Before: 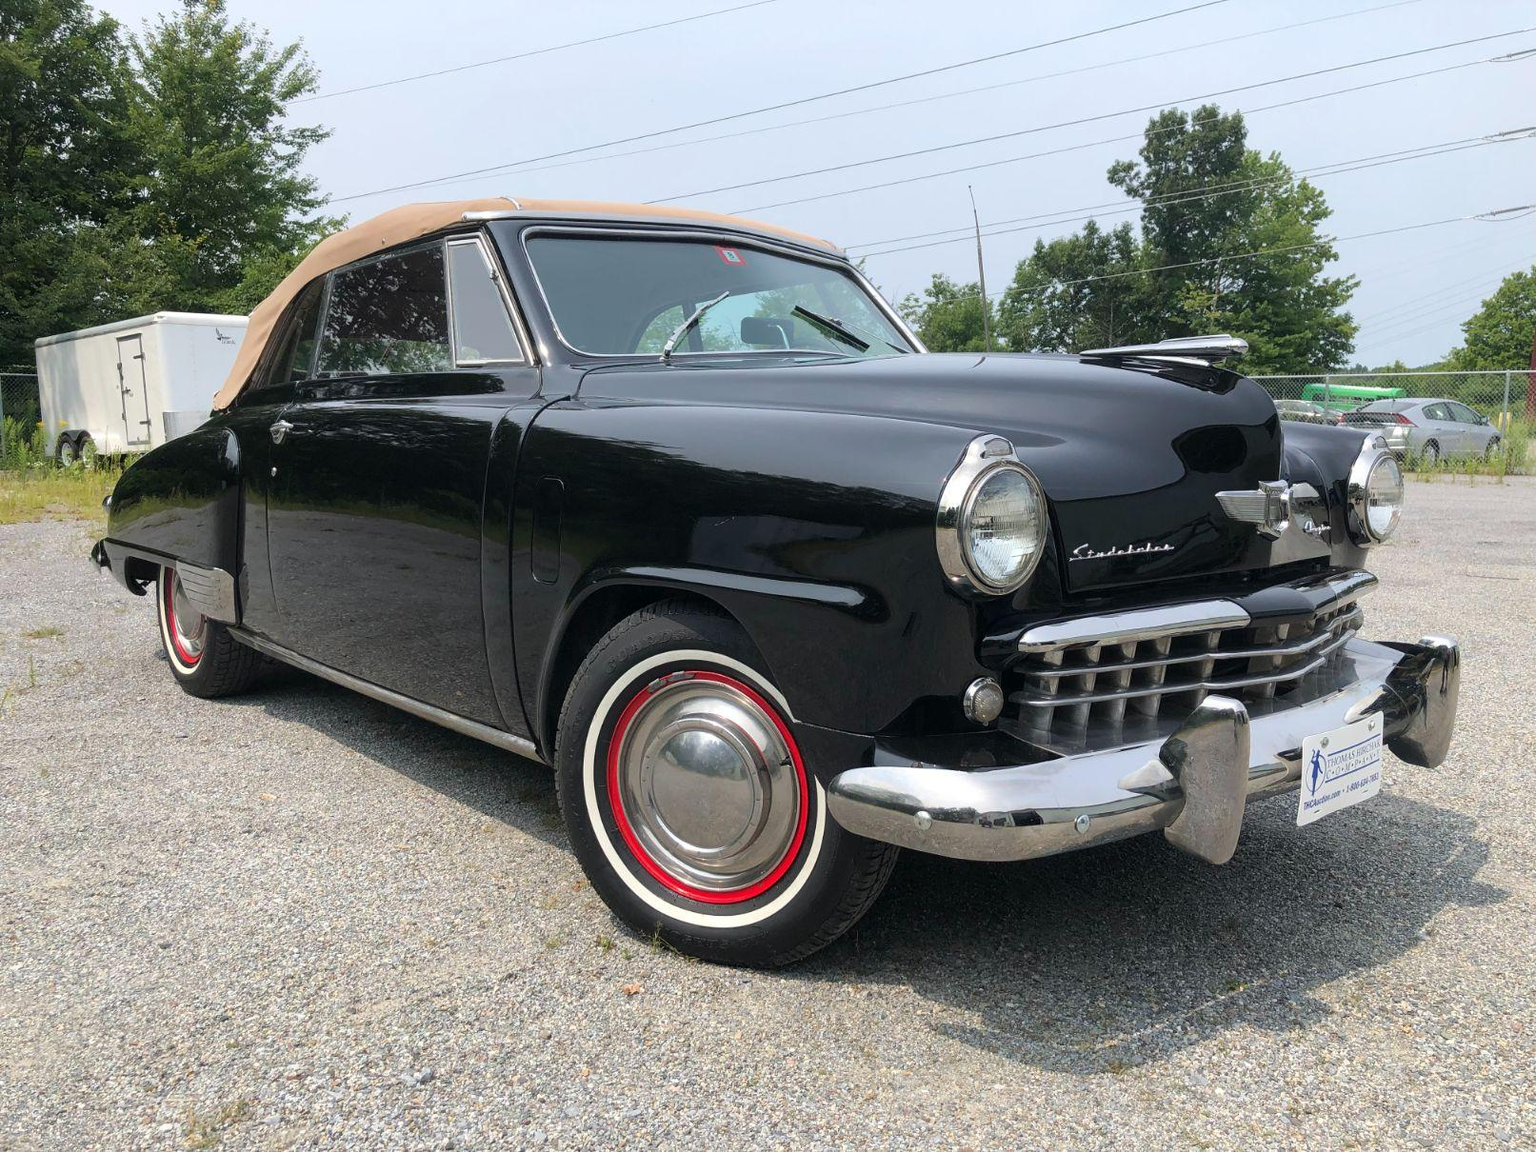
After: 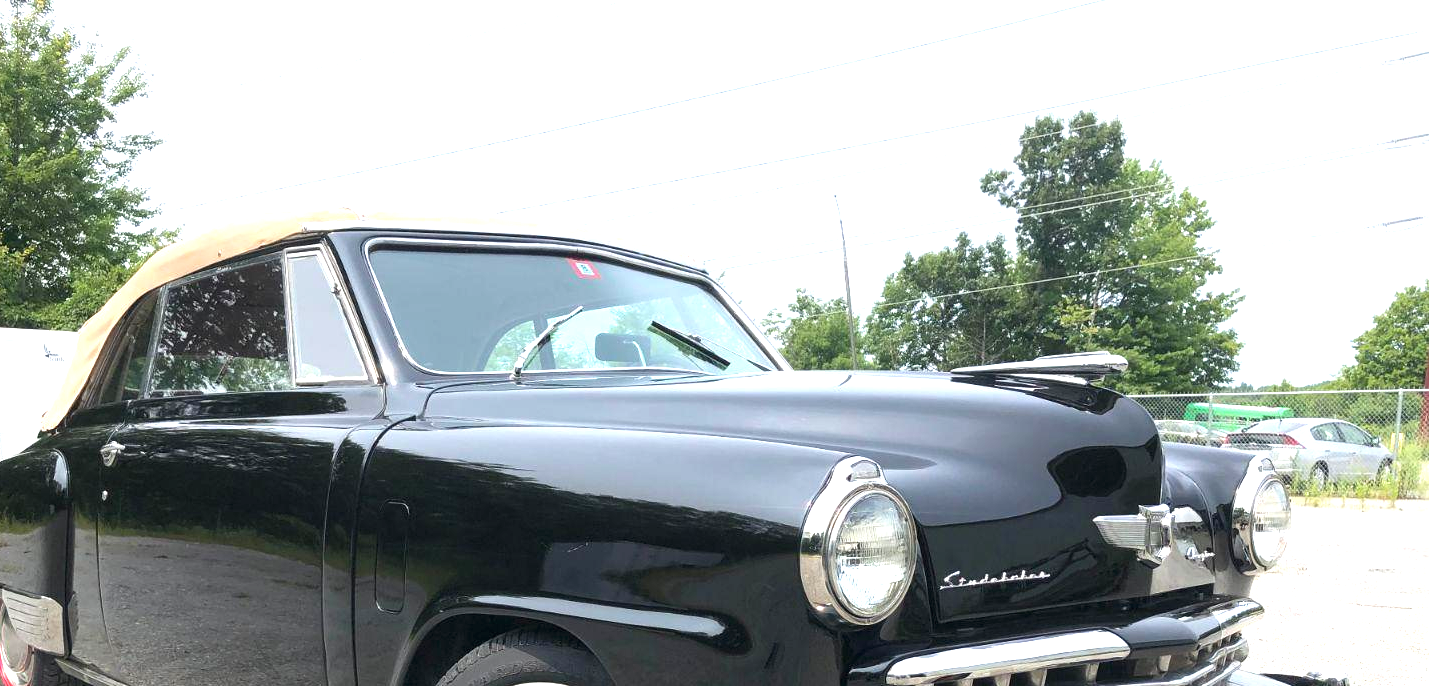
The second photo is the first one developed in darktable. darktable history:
contrast equalizer: y [[0.5 ×6], [0.5 ×6], [0.5, 0.5, 0.501, 0.545, 0.707, 0.863], [0 ×6], [0 ×6]]
exposure: black level correction 0, exposure 1.2 EV, compensate highlight preservation false
crop and rotate: left 11.348%, bottom 43.278%
